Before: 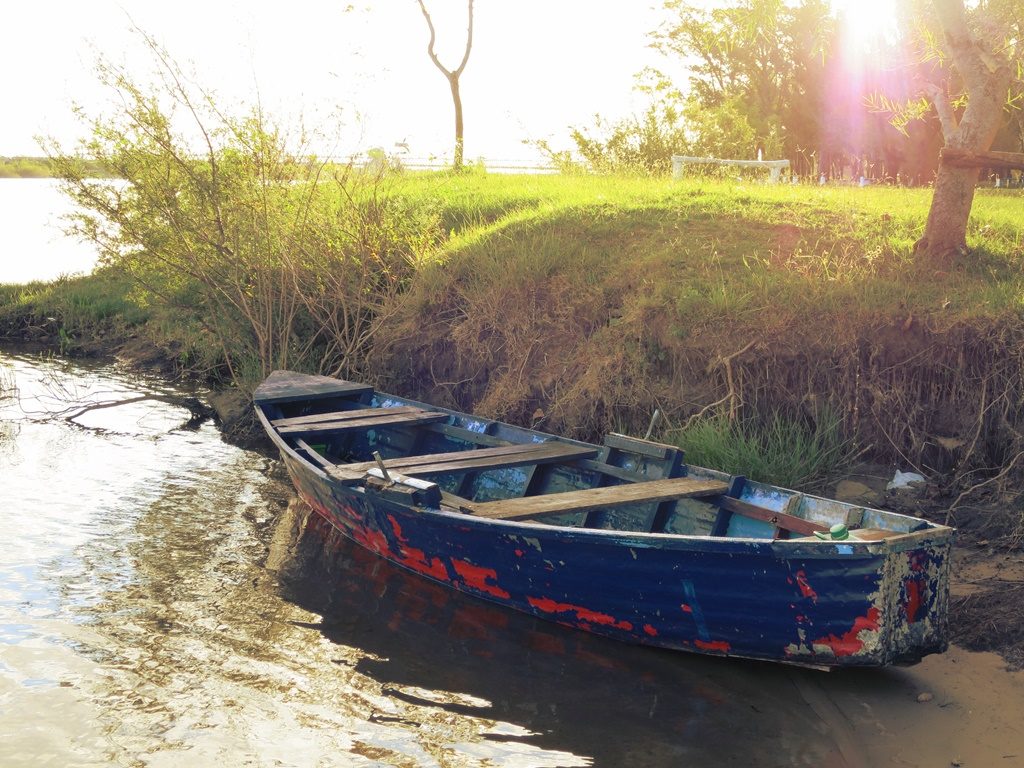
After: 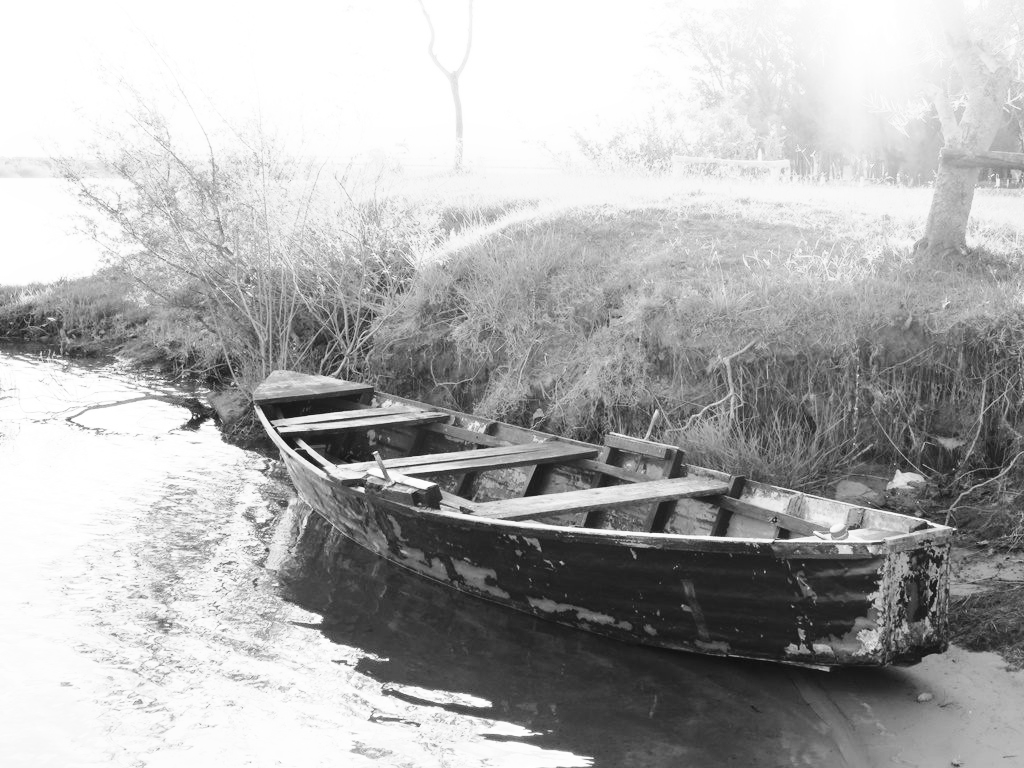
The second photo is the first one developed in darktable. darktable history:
base curve: curves: ch0 [(0, 0) (0.018, 0.026) (0.143, 0.37) (0.33, 0.731) (0.458, 0.853) (0.735, 0.965) (0.905, 0.986) (1, 1)]
monochrome: on, module defaults
contrast equalizer: y [[0.5 ×4, 0.483, 0.43], [0.5 ×6], [0.5 ×6], [0 ×6], [0 ×6]]
